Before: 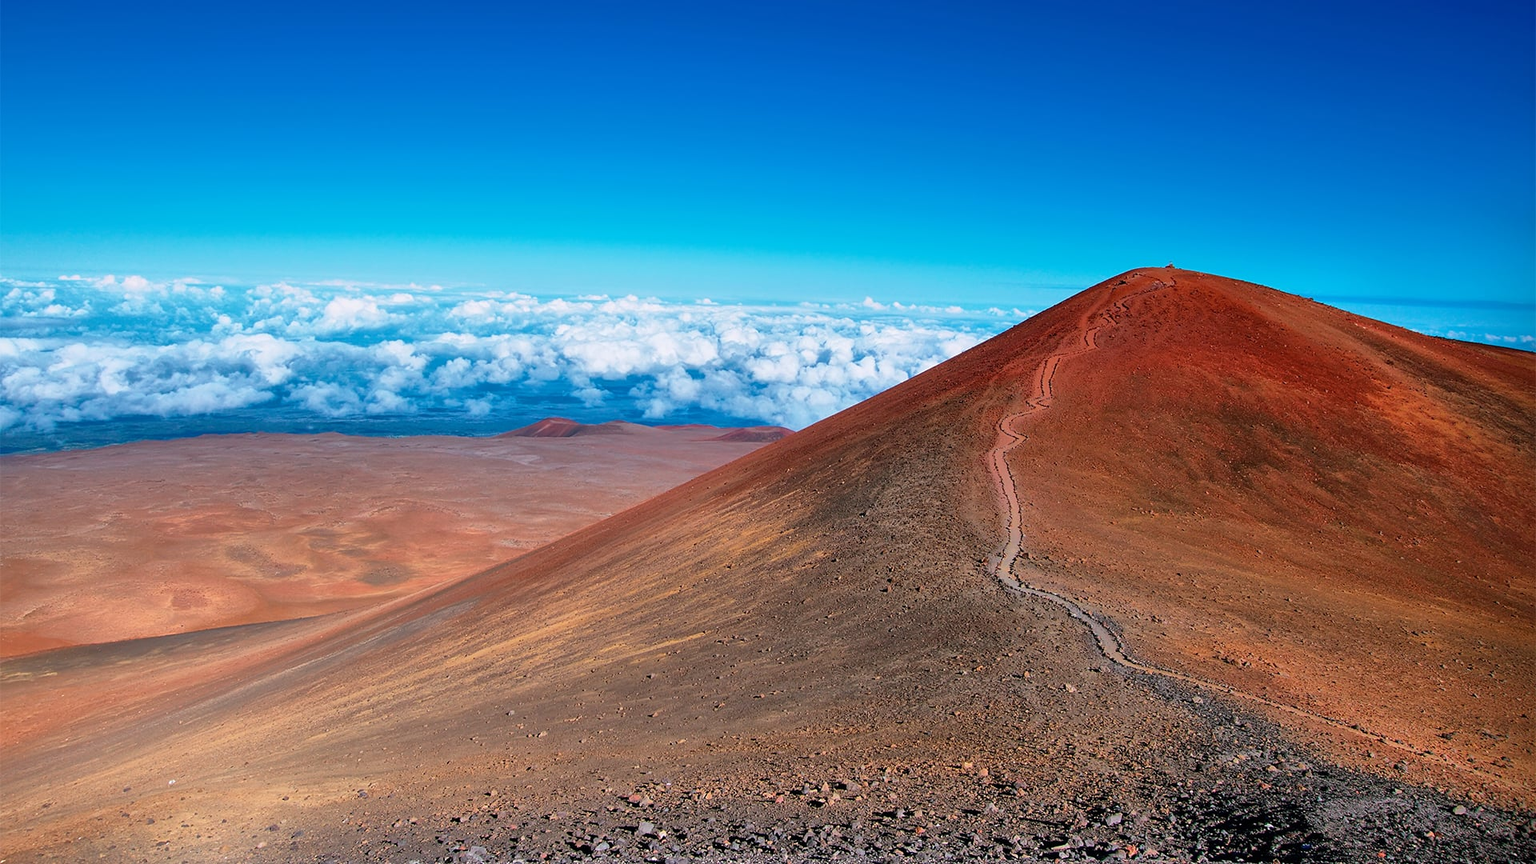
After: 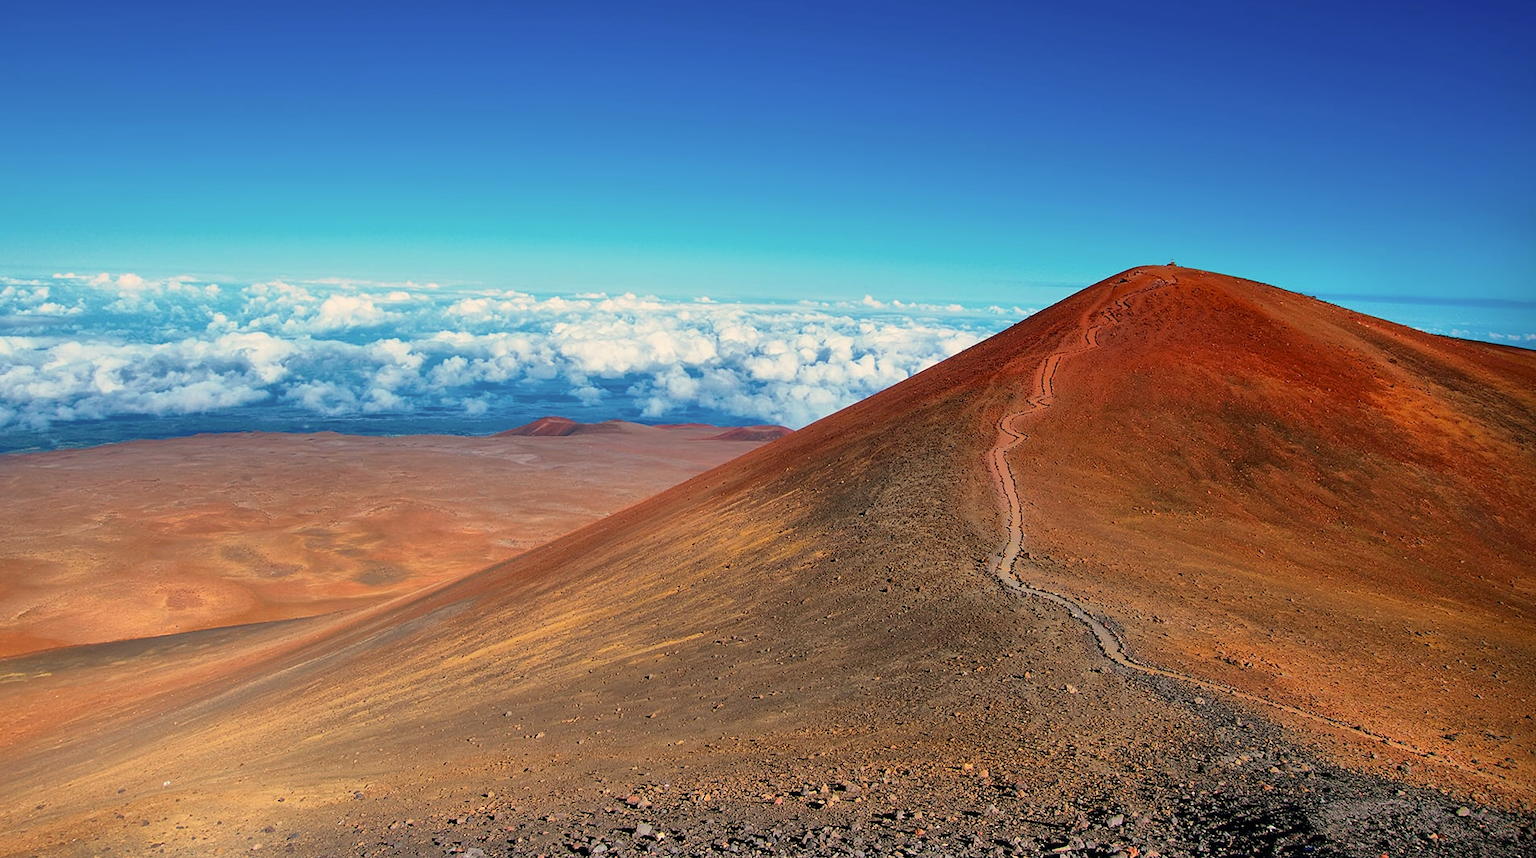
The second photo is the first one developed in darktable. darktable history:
color correction: highlights a* 1.49, highlights b* 17.16
crop: left 0.424%, top 0.546%, right 0.209%, bottom 0.741%
